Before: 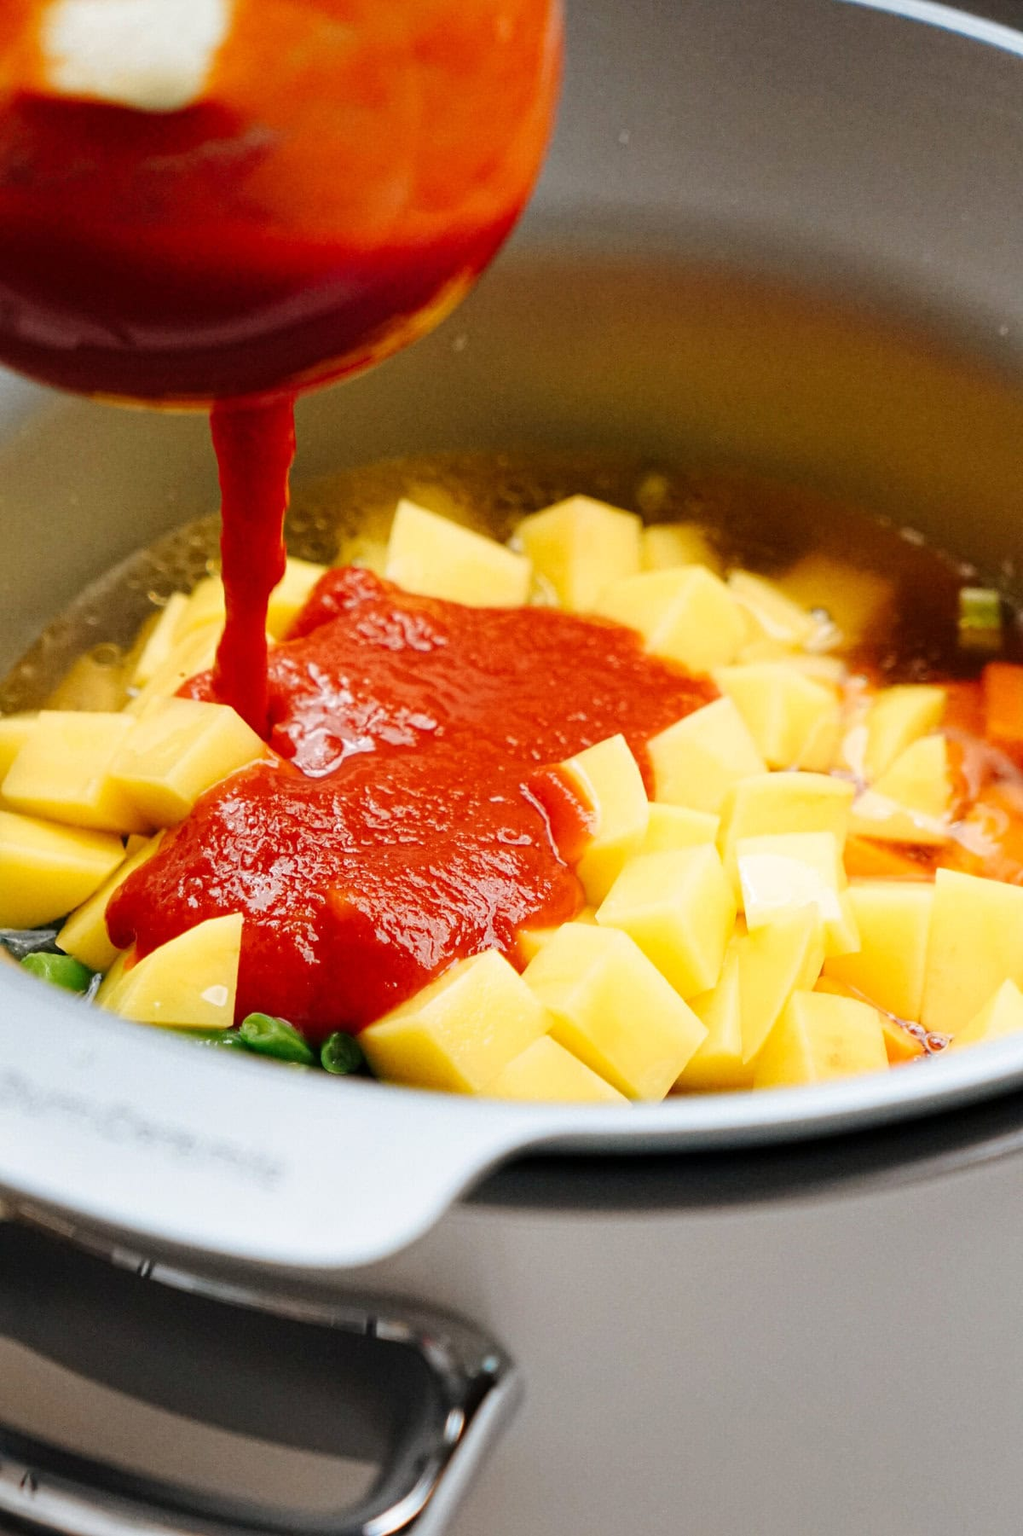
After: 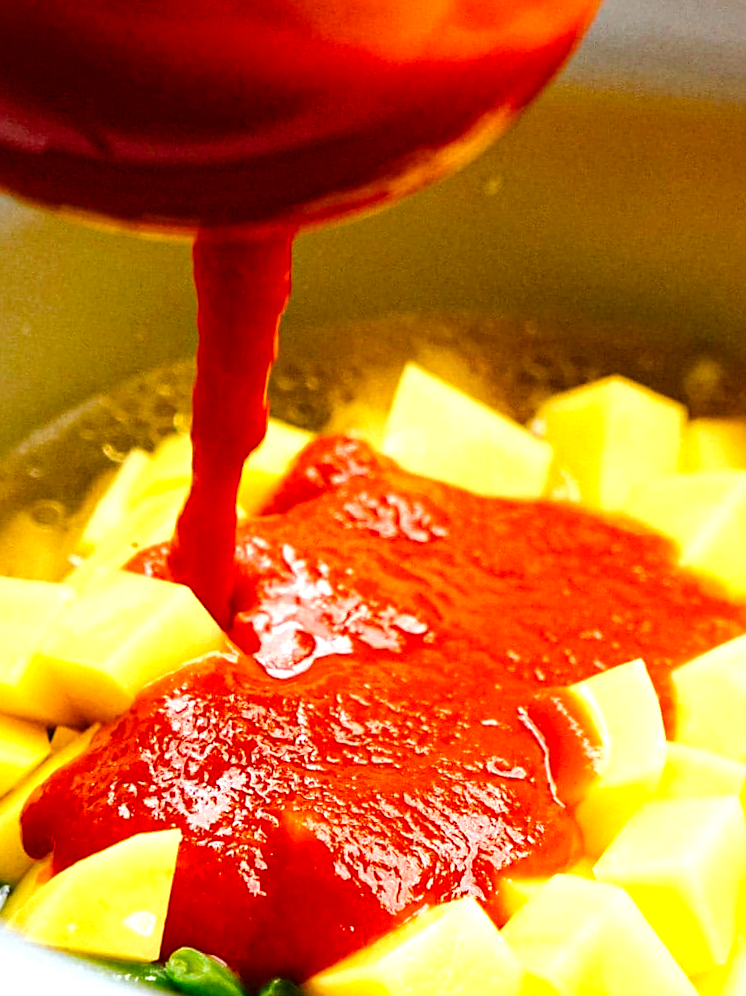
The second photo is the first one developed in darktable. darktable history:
color balance rgb: perceptual saturation grading › global saturation 39.939%, perceptual saturation grading › highlights -25.122%, perceptual saturation grading › mid-tones 35.218%, perceptual saturation grading › shadows 34.537%, global vibrance 0.322%
sharpen: on, module defaults
exposure: exposure 0.743 EV, compensate exposure bias true, compensate highlight preservation false
crop and rotate: angle -4.99°, left 2.204%, top 7.026%, right 27.727%, bottom 30.632%
